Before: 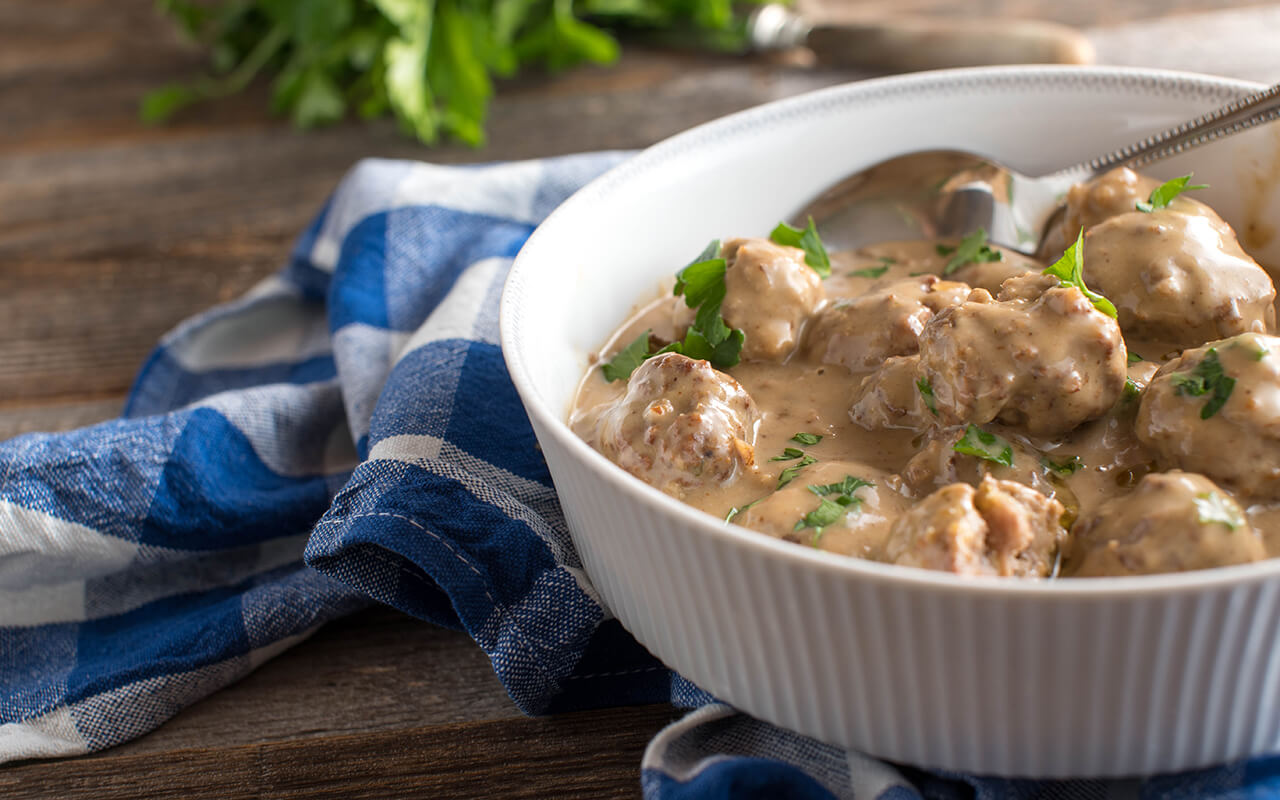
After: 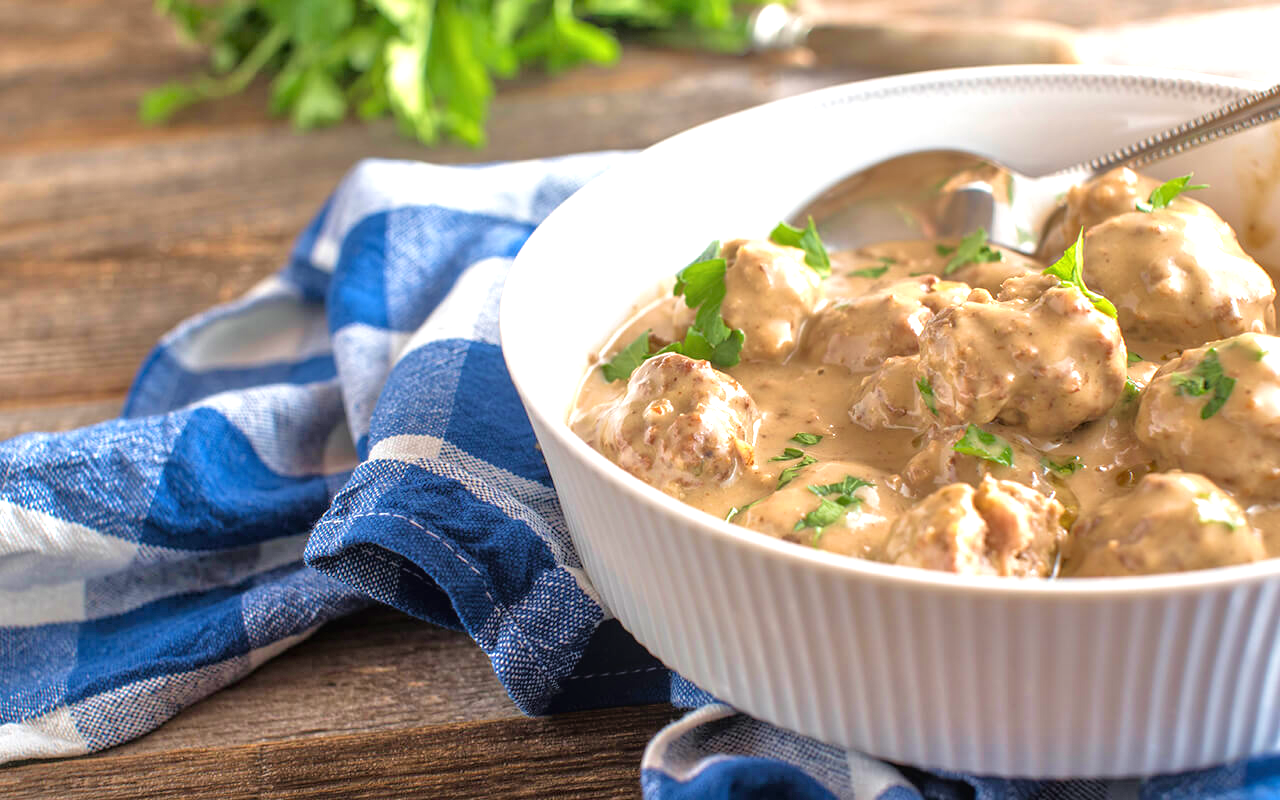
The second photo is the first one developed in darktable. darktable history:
velvia: strength 30%
local contrast: detail 110%
tone equalizer: -7 EV 0.15 EV, -6 EV 0.6 EV, -5 EV 1.15 EV, -4 EV 1.33 EV, -3 EV 1.15 EV, -2 EV 0.6 EV, -1 EV 0.15 EV, mask exposure compensation -0.5 EV
exposure: black level correction 0, exposure 0.7 EV, compensate exposure bias true, compensate highlight preservation false
